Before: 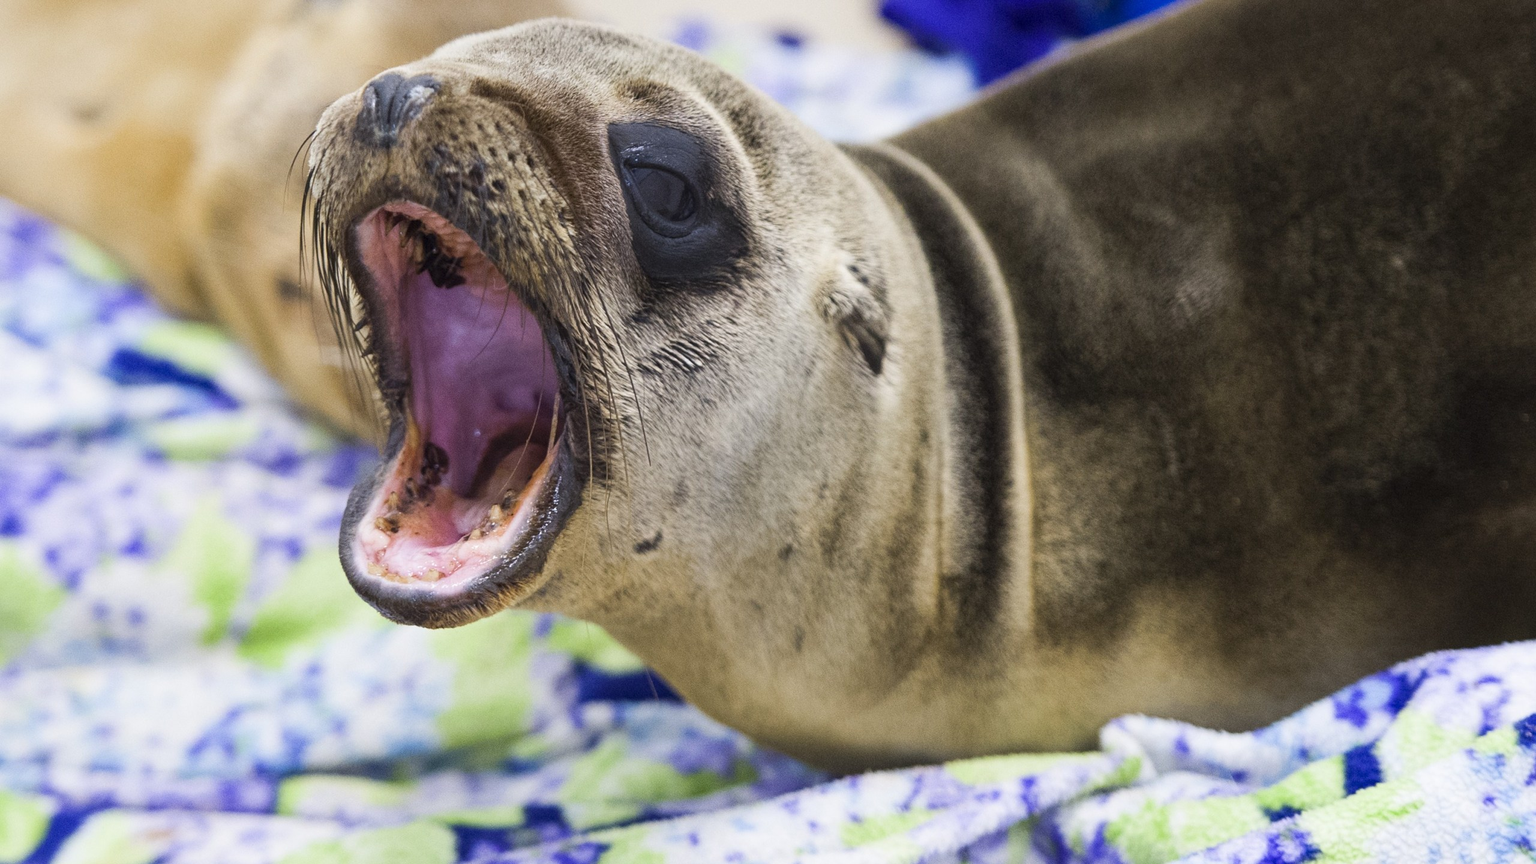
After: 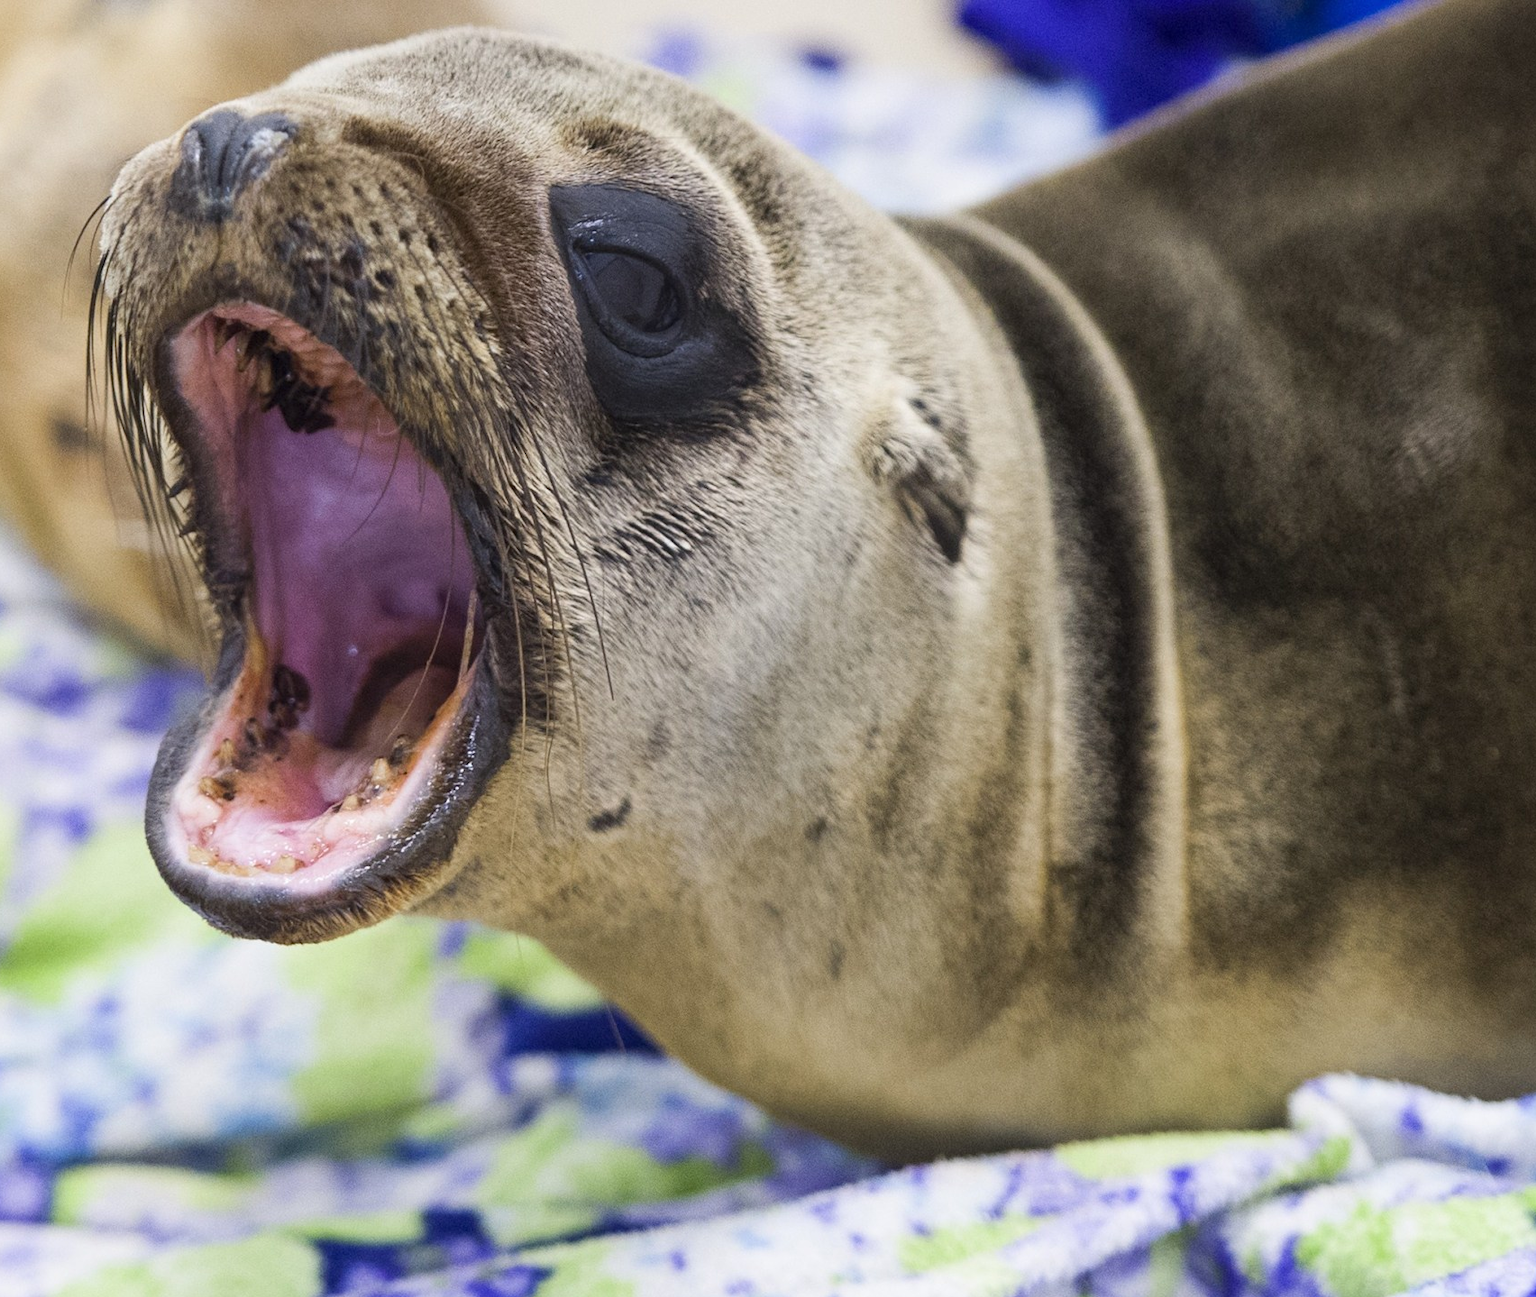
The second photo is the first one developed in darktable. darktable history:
crop and rotate: left 15.815%, right 17.604%
